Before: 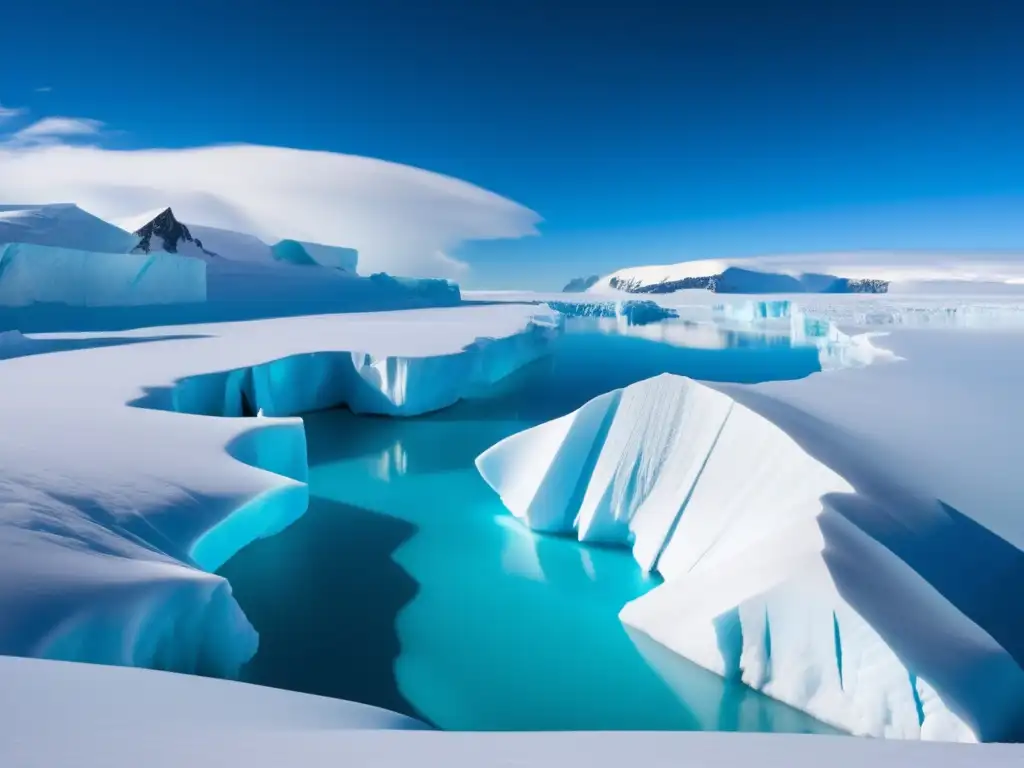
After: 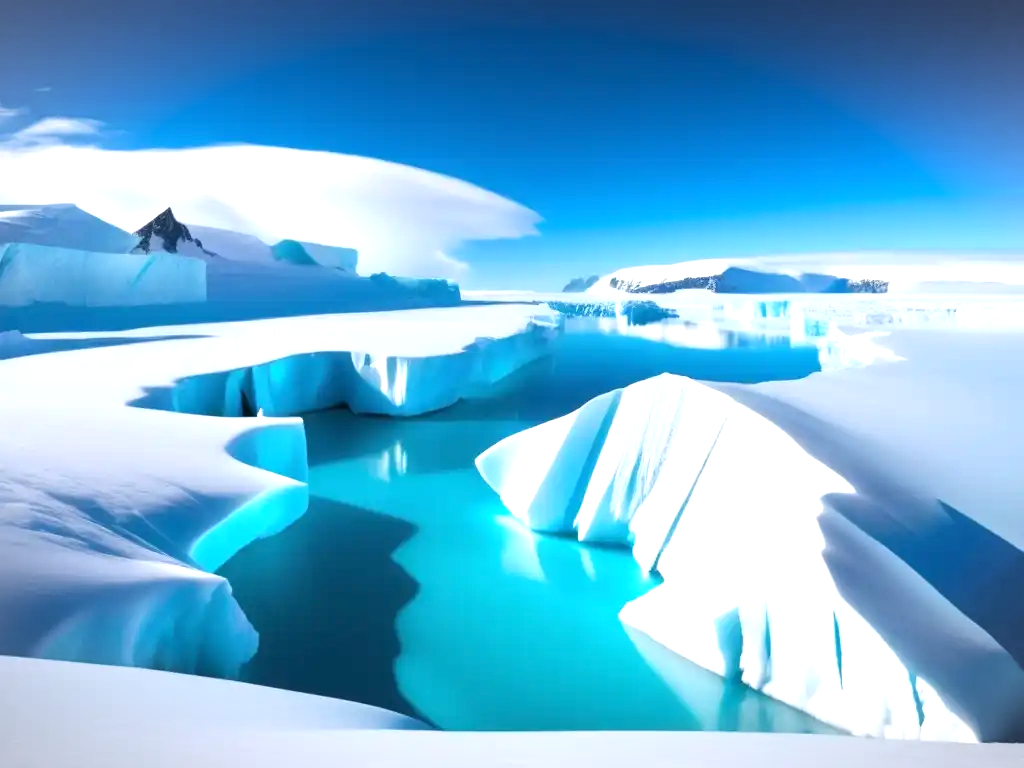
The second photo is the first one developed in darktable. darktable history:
vignetting: fall-off start 100%, brightness -0.282, width/height ratio 1.31
exposure: exposure 0.781 EV, compensate highlight preservation false
